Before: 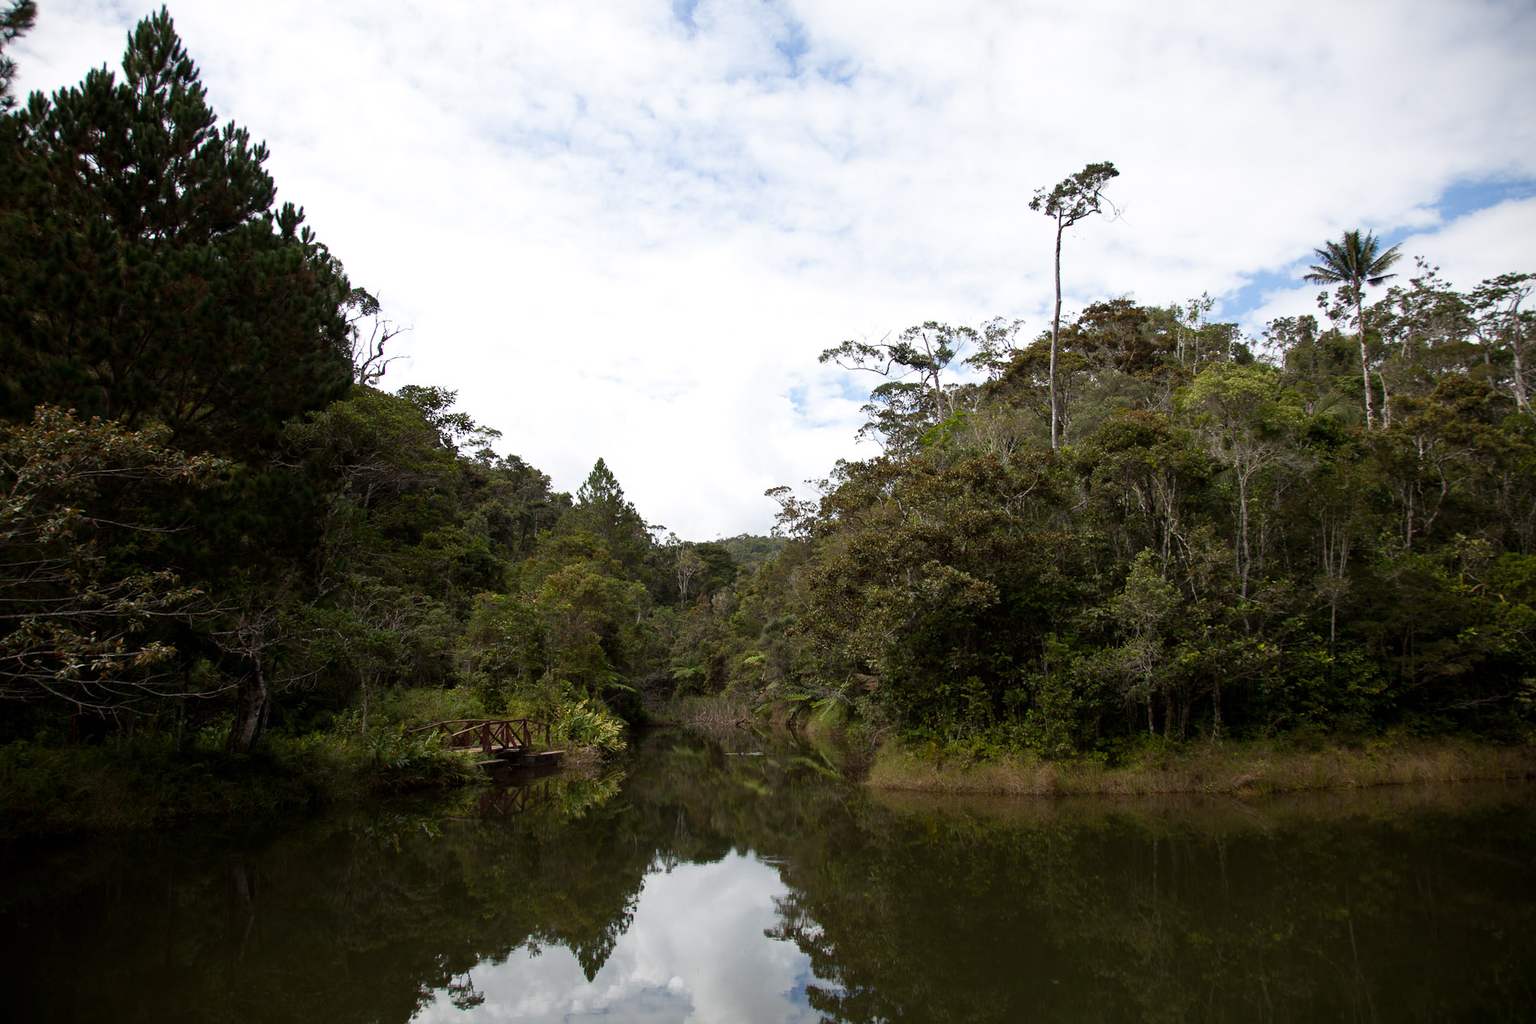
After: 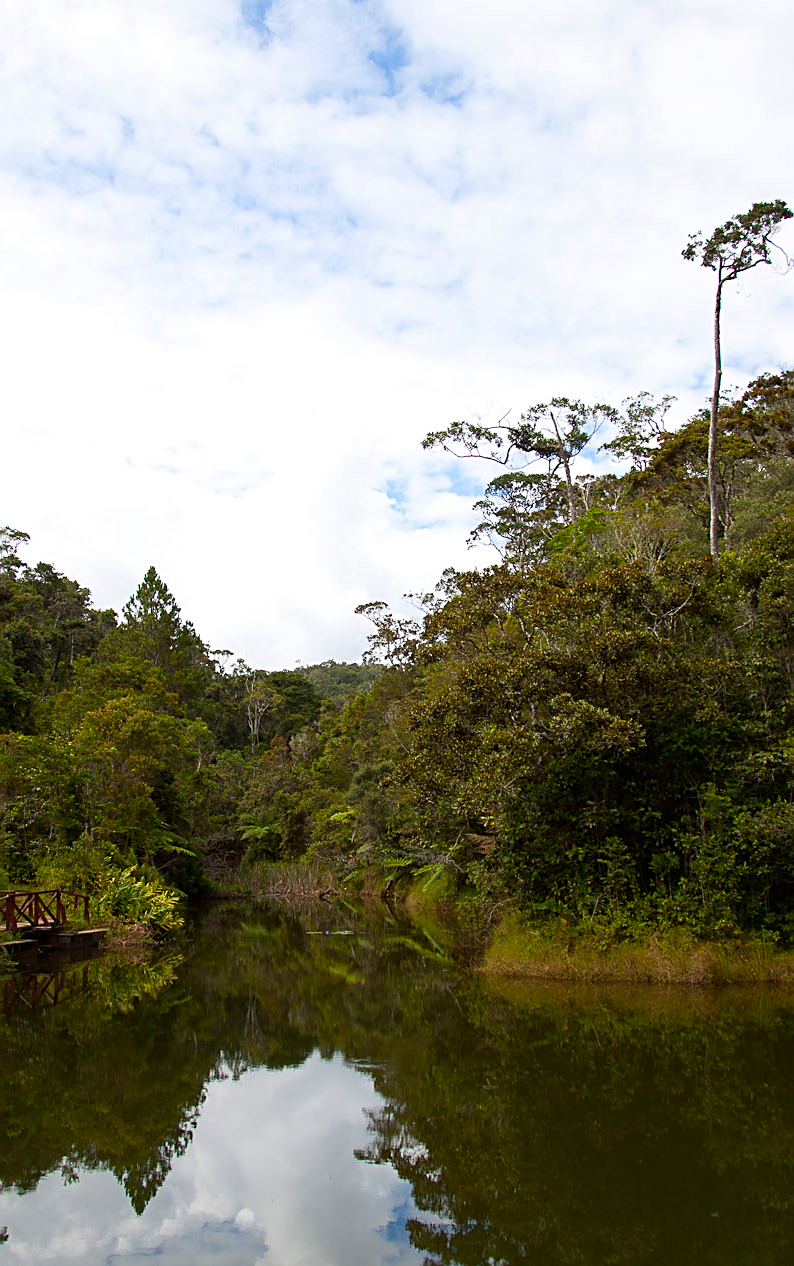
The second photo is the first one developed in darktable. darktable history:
crop: left 31.117%, right 27.084%
sharpen: on, module defaults
velvia: strength 31.92%, mid-tones bias 0.205
